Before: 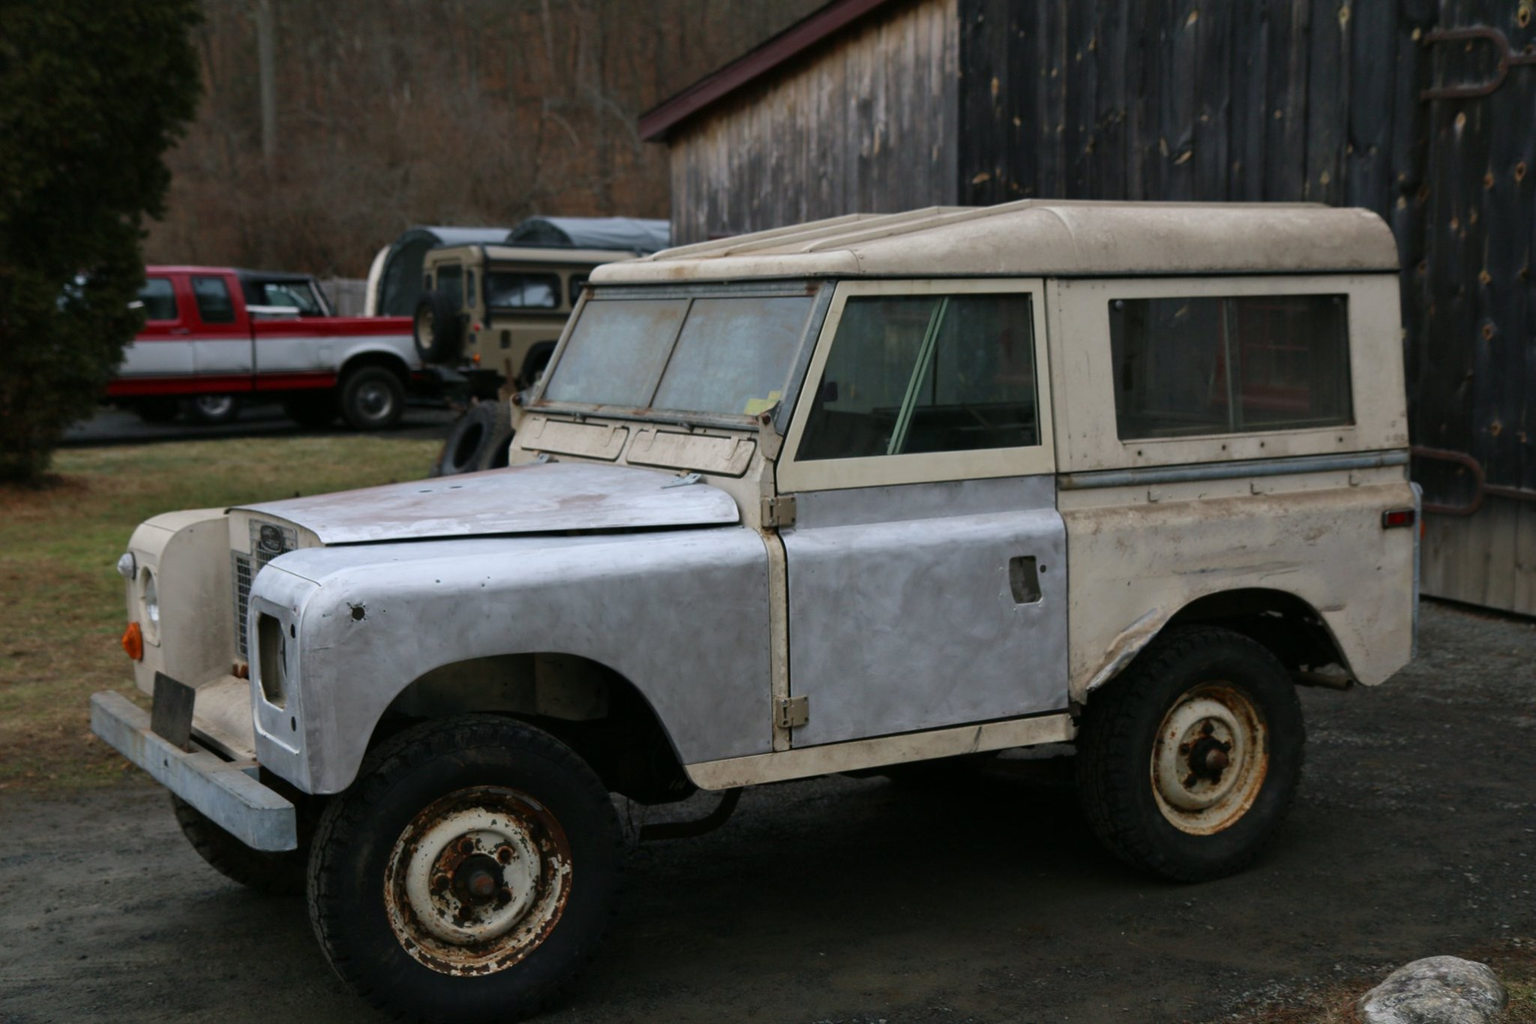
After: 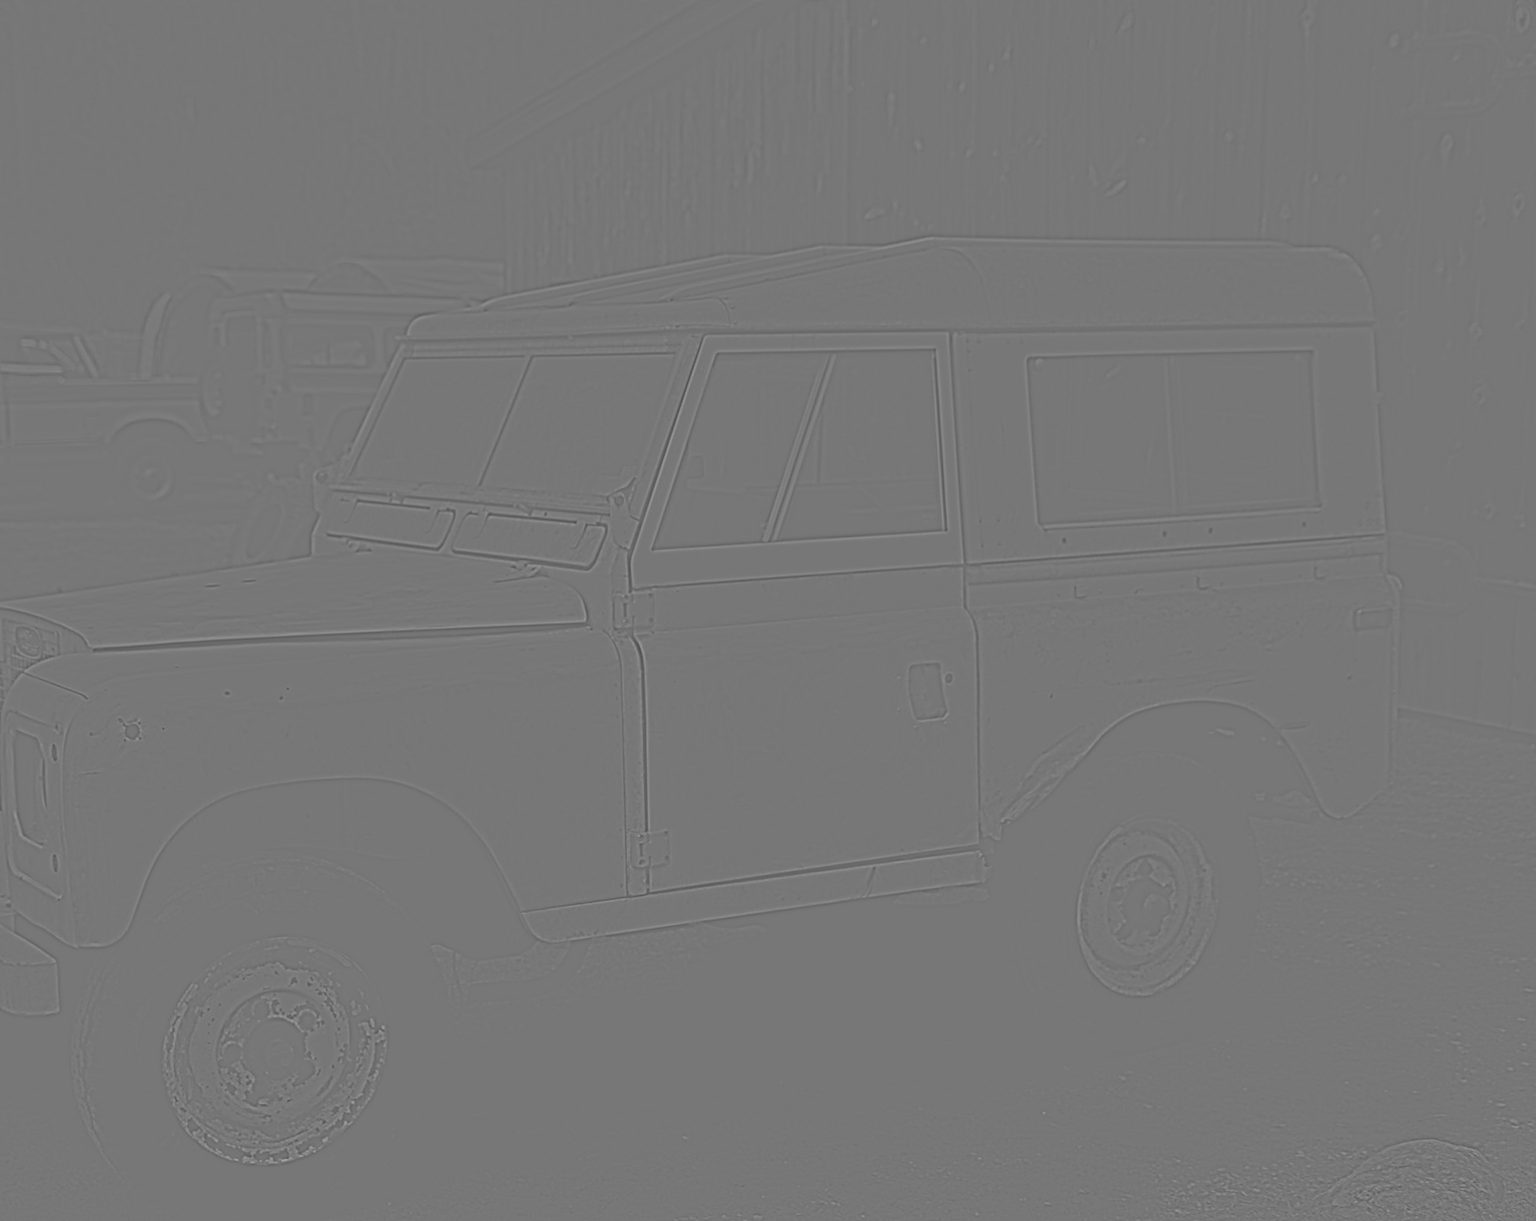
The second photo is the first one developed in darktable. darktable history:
crop: left 16.145%
highpass: sharpness 9.84%, contrast boost 9.94%
sharpen: on, module defaults
